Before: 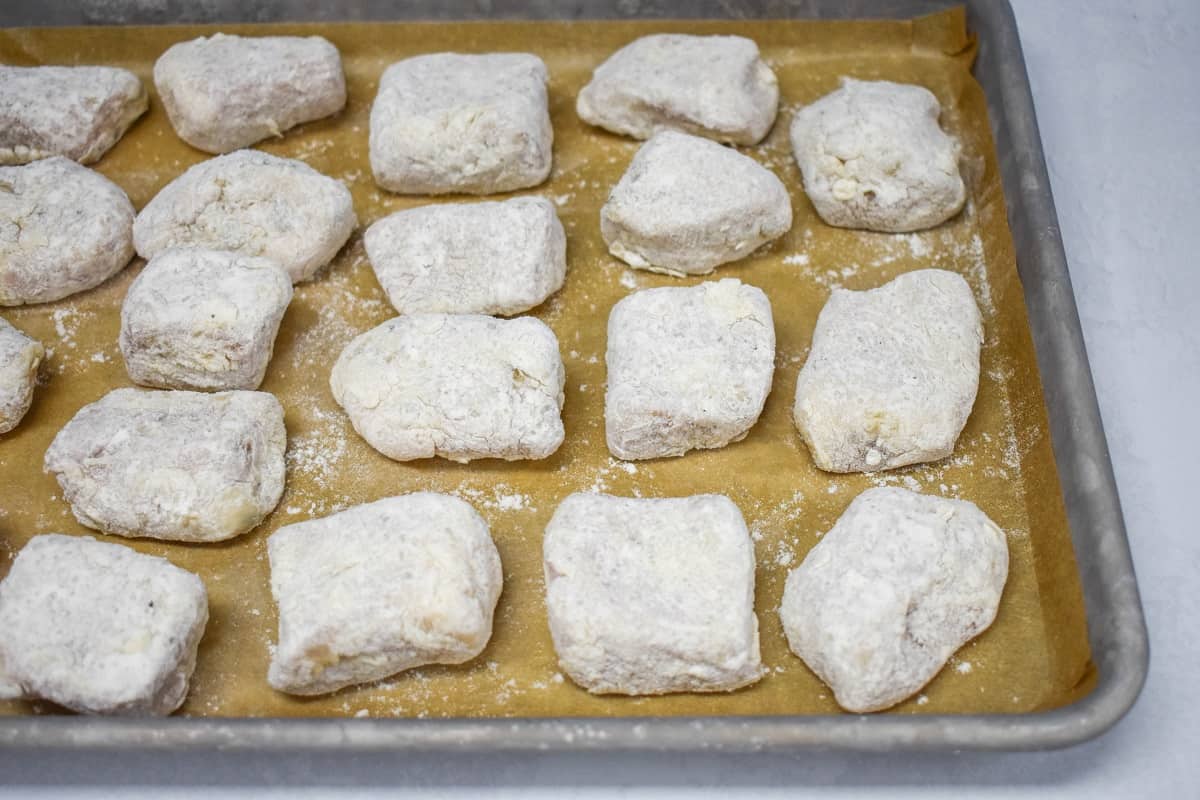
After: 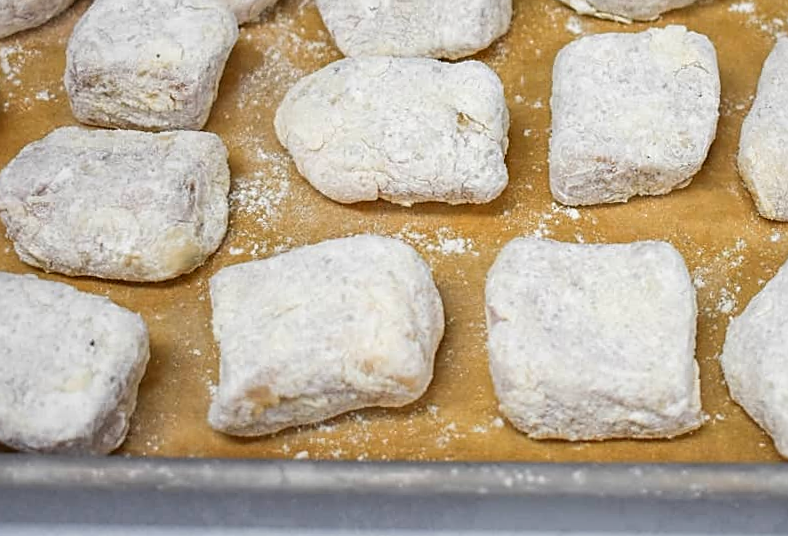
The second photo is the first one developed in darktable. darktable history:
crop and rotate: angle -0.792°, left 3.751%, top 31.565%, right 29.218%
sharpen: on, module defaults
color zones: curves: ch1 [(0.235, 0.558) (0.75, 0.5)]; ch2 [(0.25, 0.462) (0.749, 0.457)]
